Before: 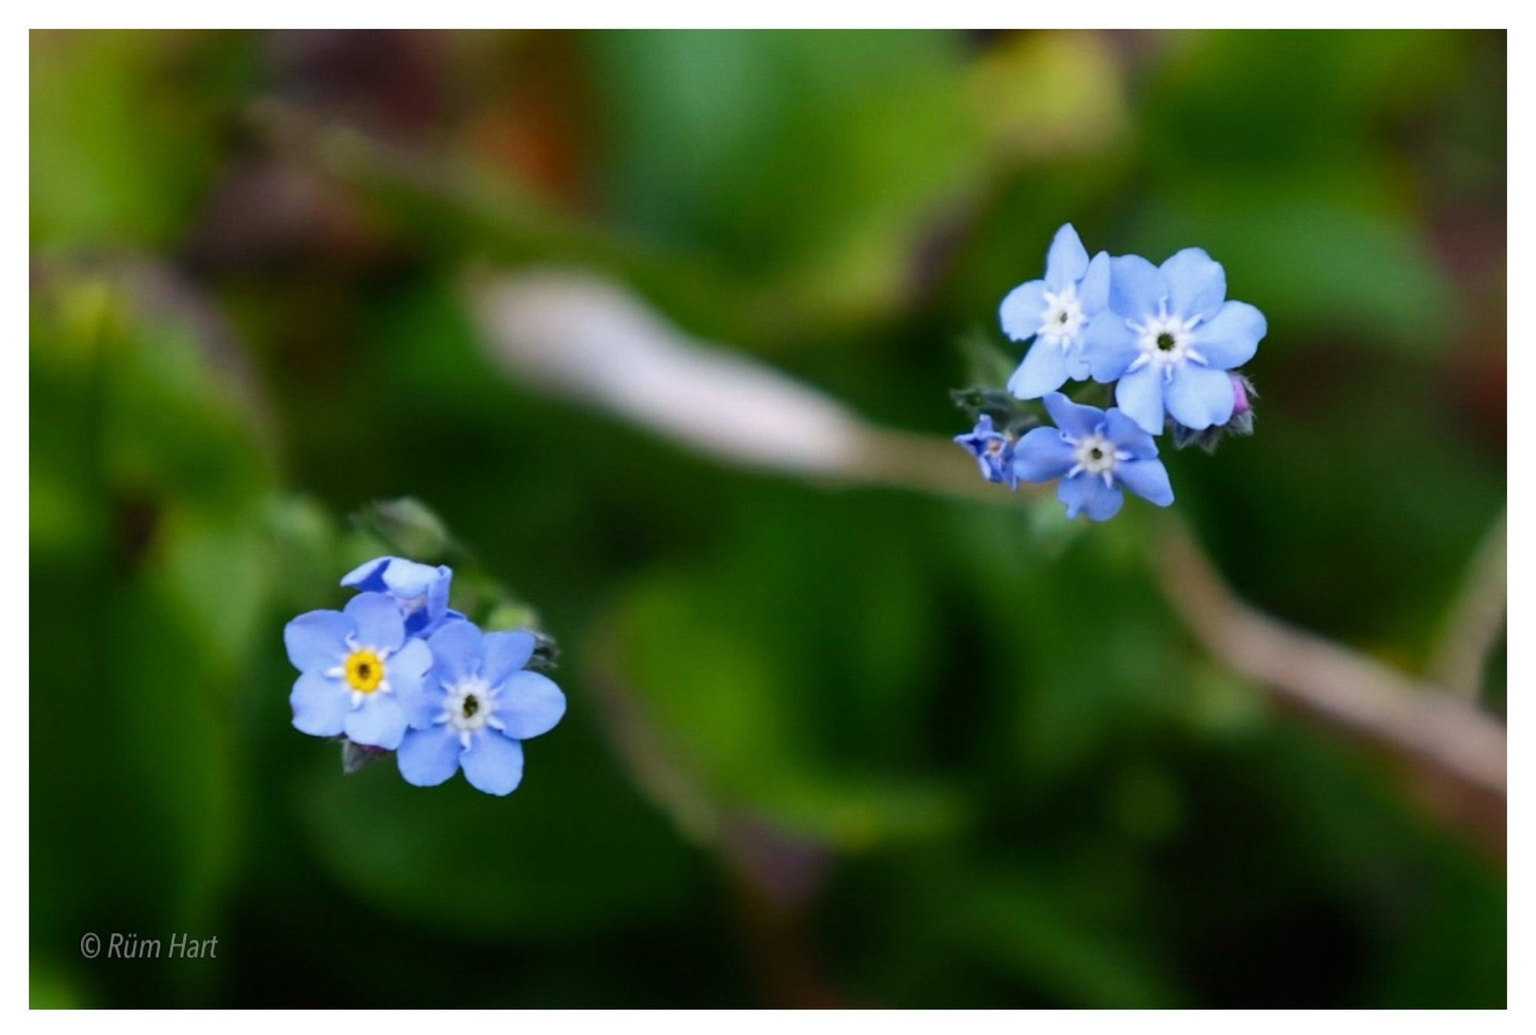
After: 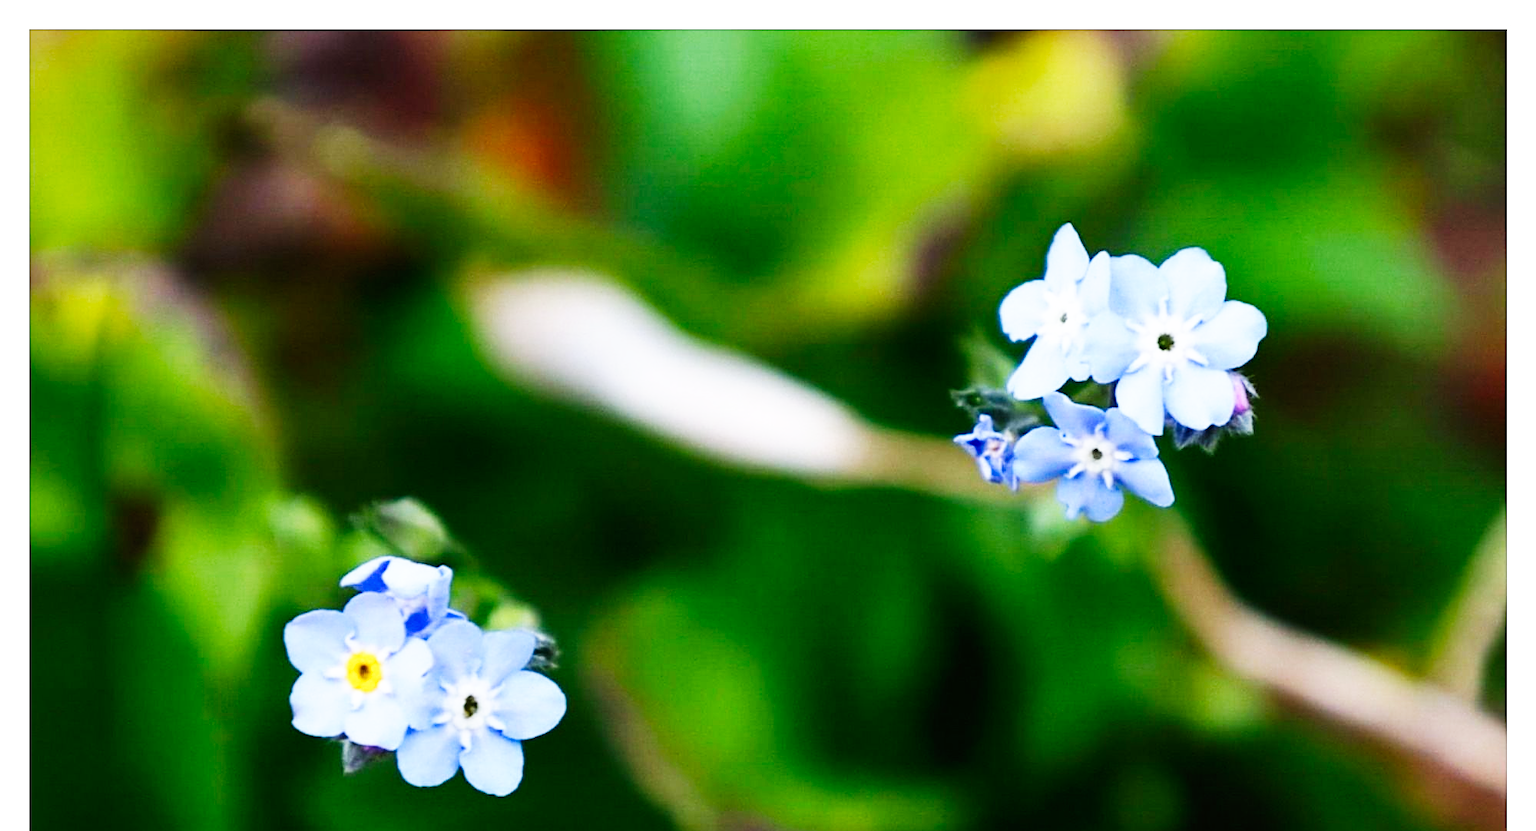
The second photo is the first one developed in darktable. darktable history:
crop: bottom 19.602%
sharpen: on, module defaults
base curve: curves: ch0 [(0, 0) (0.007, 0.004) (0.027, 0.03) (0.046, 0.07) (0.207, 0.54) (0.442, 0.872) (0.673, 0.972) (1, 1)], preserve colors none
